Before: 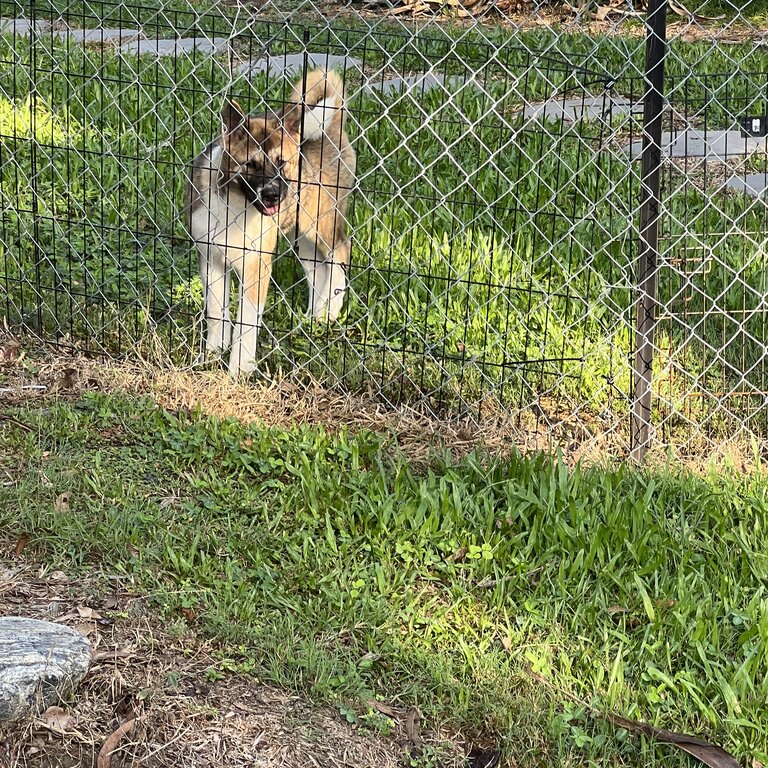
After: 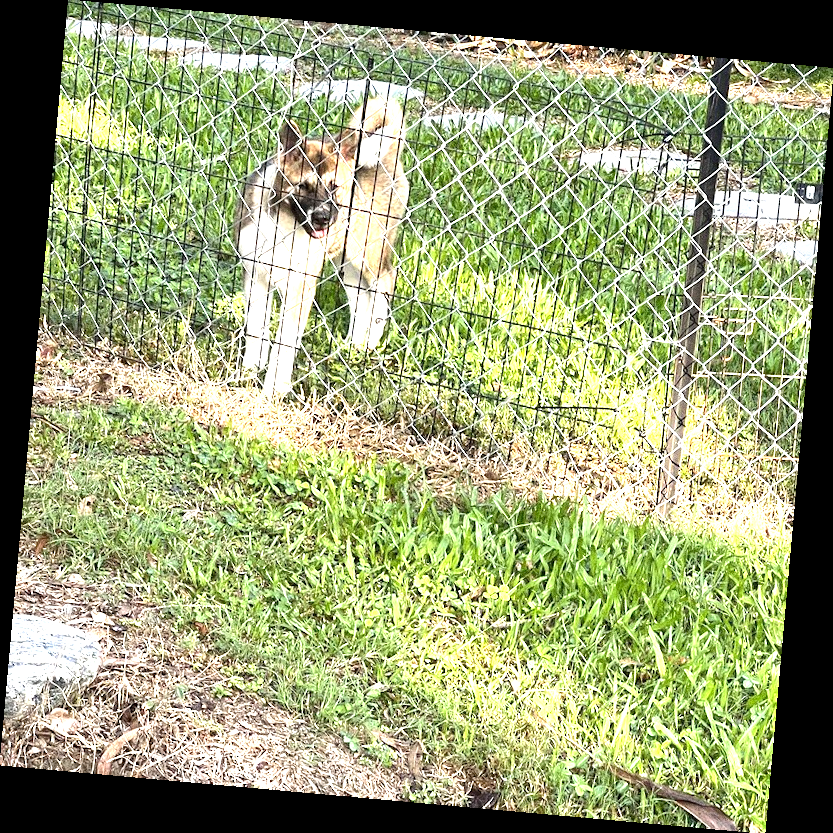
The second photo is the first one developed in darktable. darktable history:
rotate and perspective: rotation 5.12°, automatic cropping off
grain: coarseness 0.09 ISO, strength 40%
exposure: exposure 1.5 EV, compensate highlight preservation false
